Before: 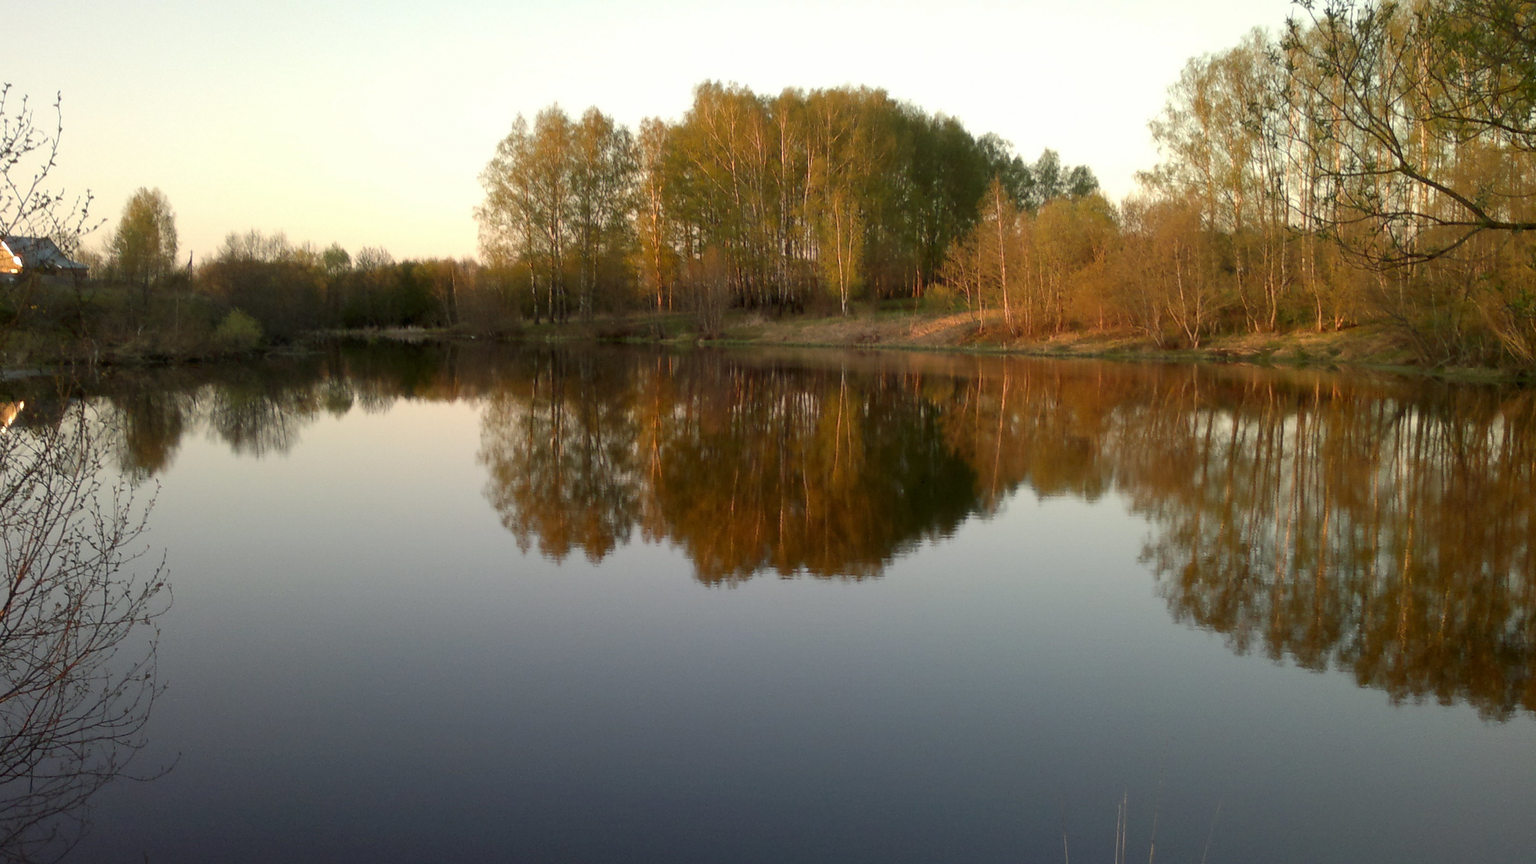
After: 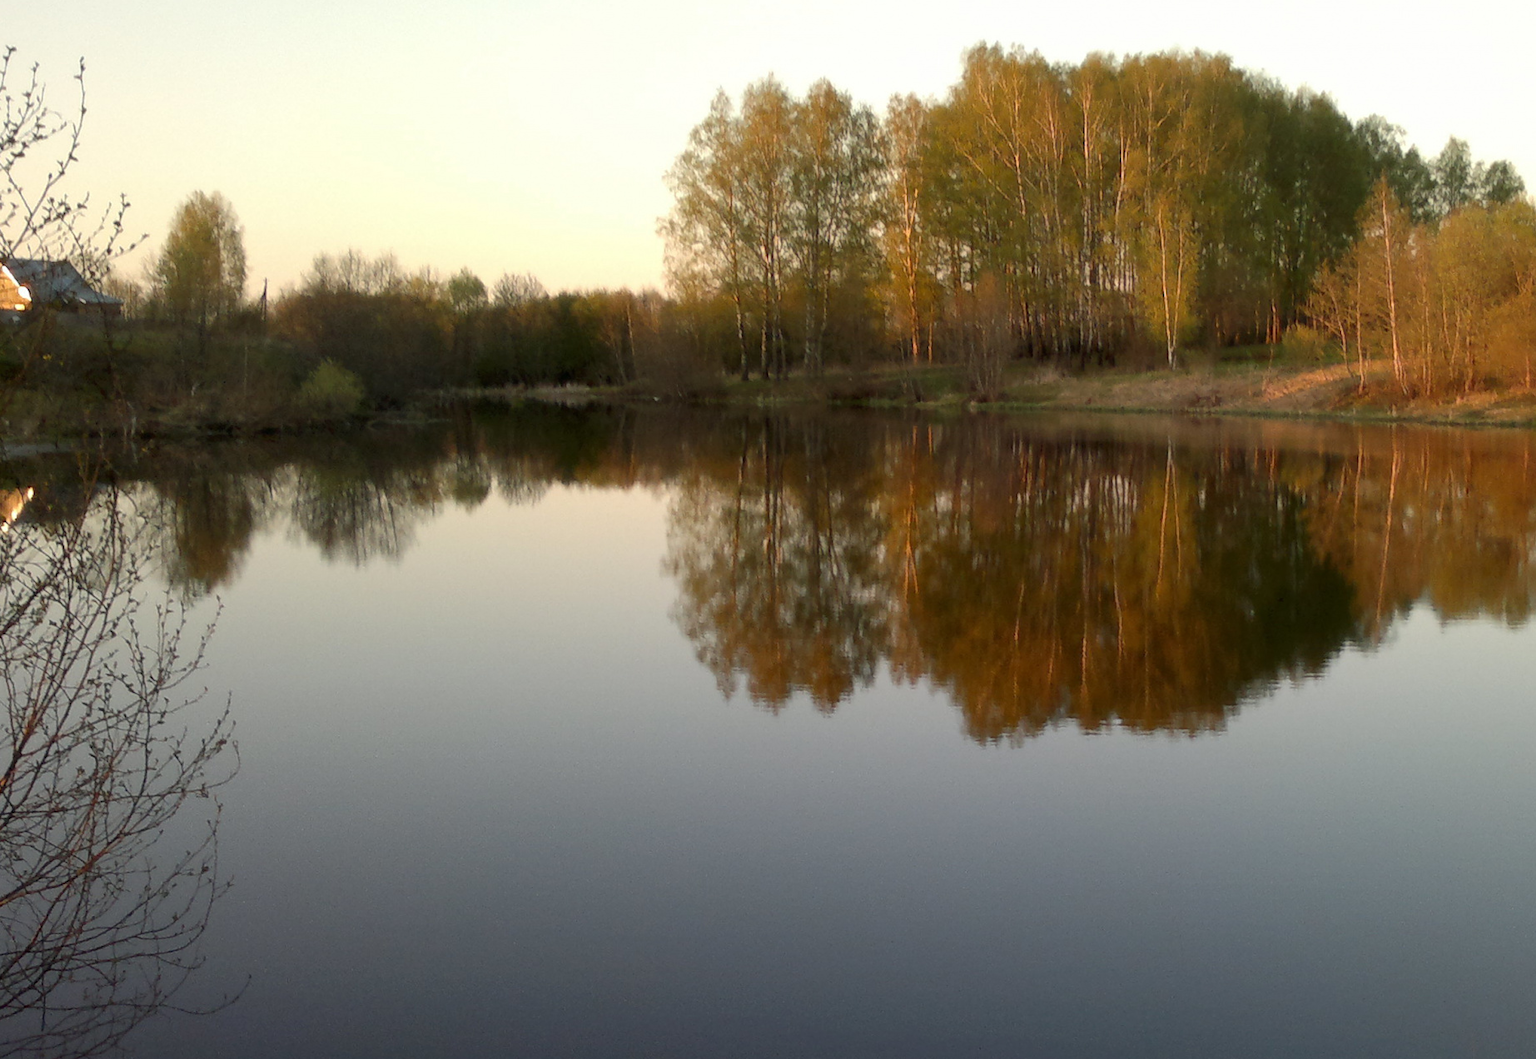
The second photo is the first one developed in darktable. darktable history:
crop: top 5.806%, right 27.913%, bottom 5.744%
